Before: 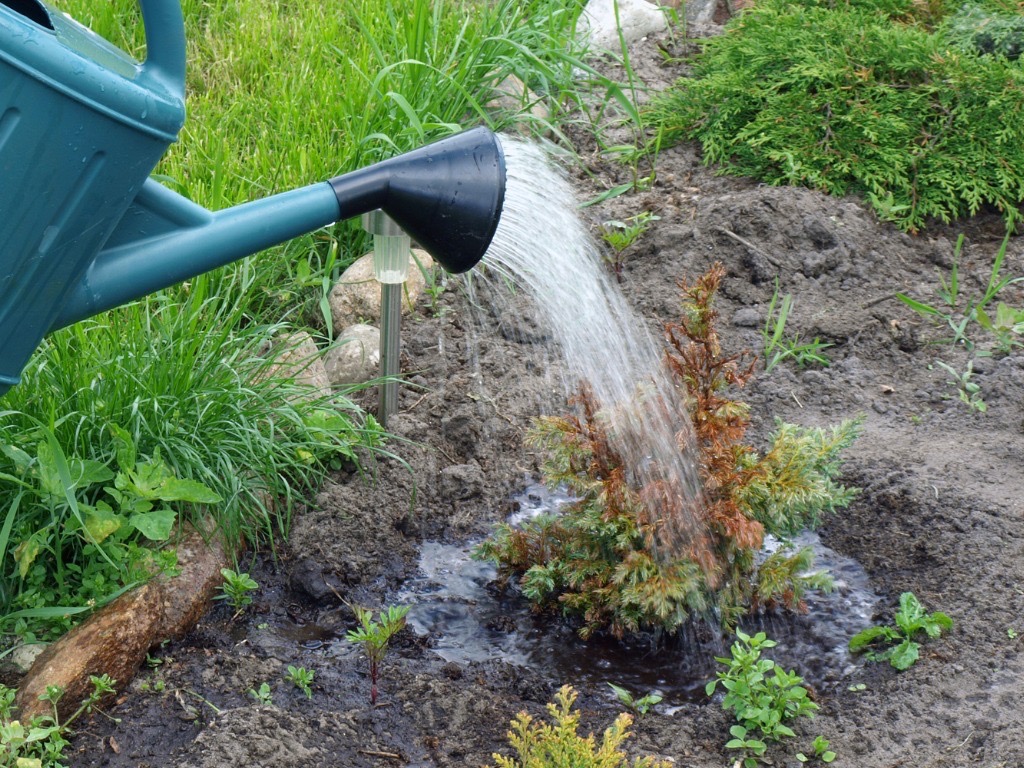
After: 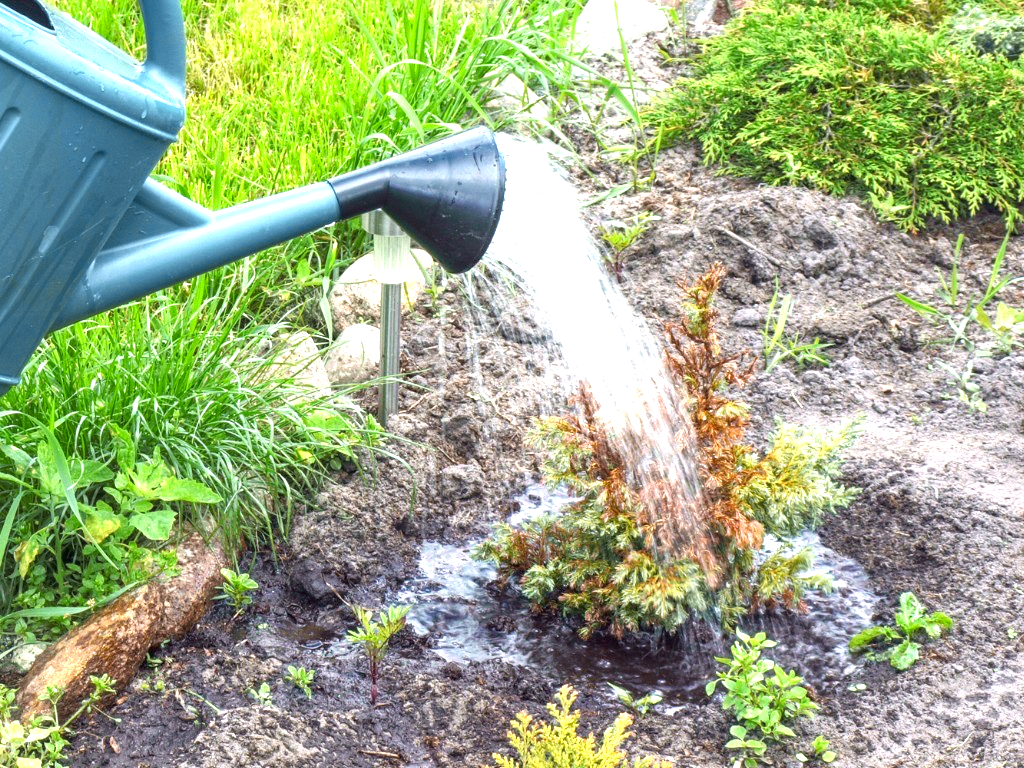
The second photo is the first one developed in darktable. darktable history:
exposure: black level correction 0, exposure 1.3 EV, compensate highlight preservation false
tone curve: curves: ch0 [(0, 0) (0.15, 0.17) (0.452, 0.437) (0.611, 0.588) (0.751, 0.749) (1, 1)]; ch1 [(0, 0) (0.325, 0.327) (0.413, 0.442) (0.475, 0.467) (0.512, 0.522) (0.541, 0.55) (0.617, 0.612) (0.695, 0.697) (1, 1)]; ch2 [(0, 0) (0.386, 0.397) (0.452, 0.459) (0.505, 0.498) (0.536, 0.546) (0.574, 0.571) (0.633, 0.653) (1, 1)], color space Lab, independent channels, preserve colors none
local contrast: on, module defaults
